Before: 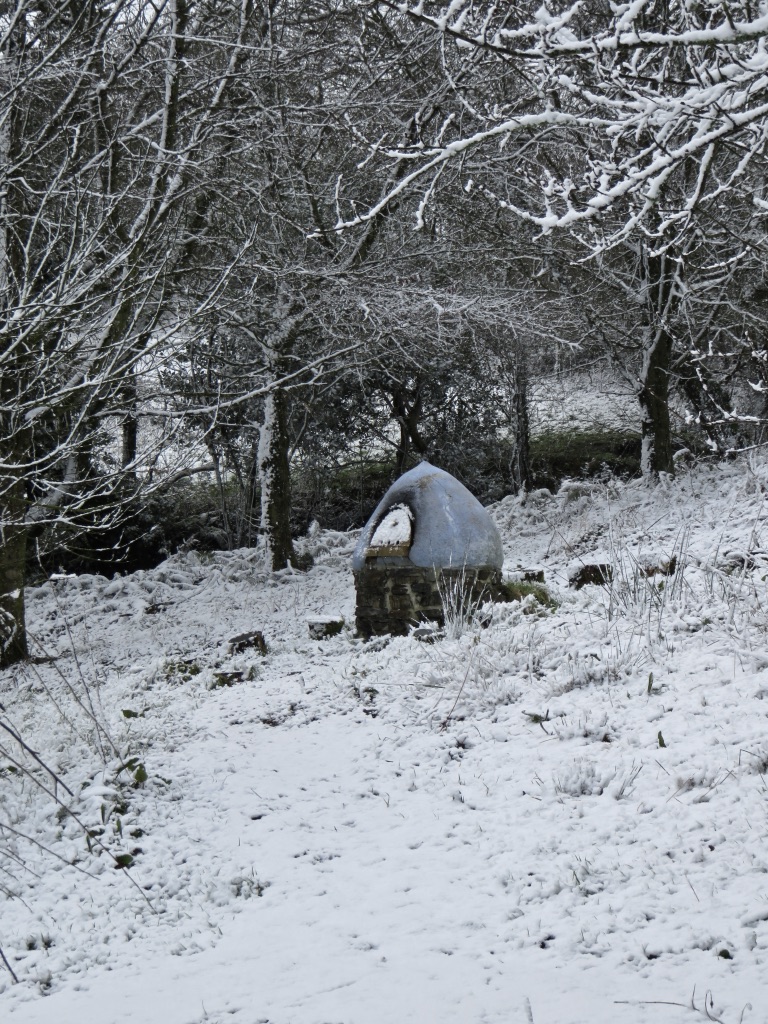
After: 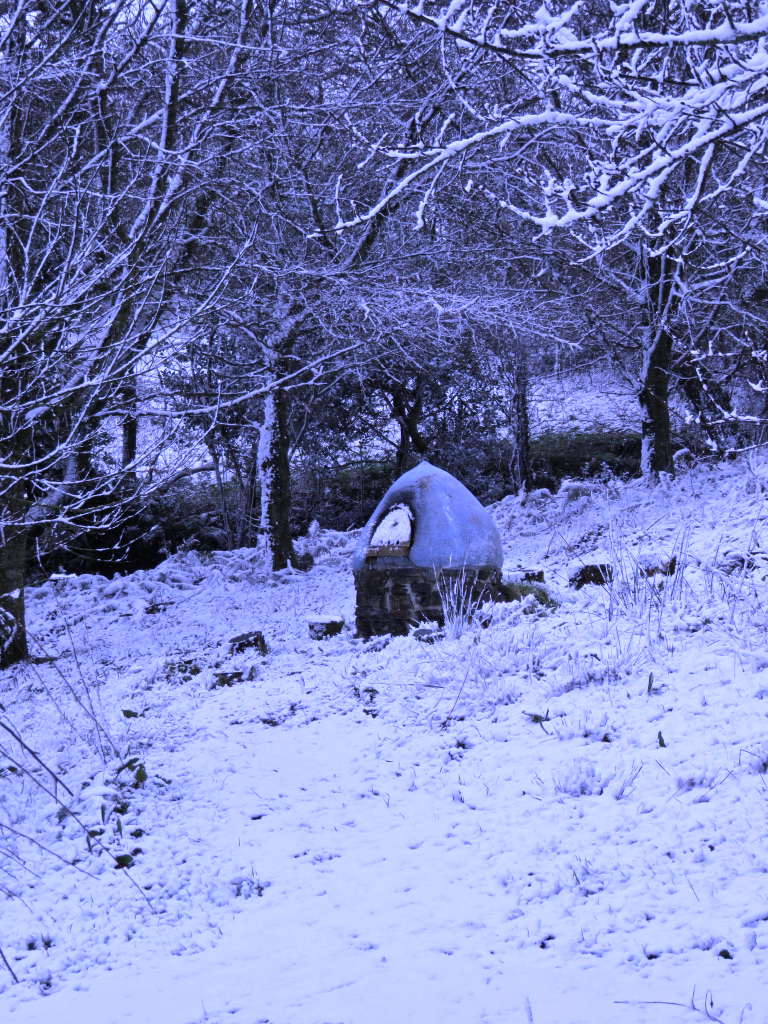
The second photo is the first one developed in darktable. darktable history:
exposure: exposure -0.072 EV, compensate highlight preservation false
white balance: red 0.98, blue 1.61
